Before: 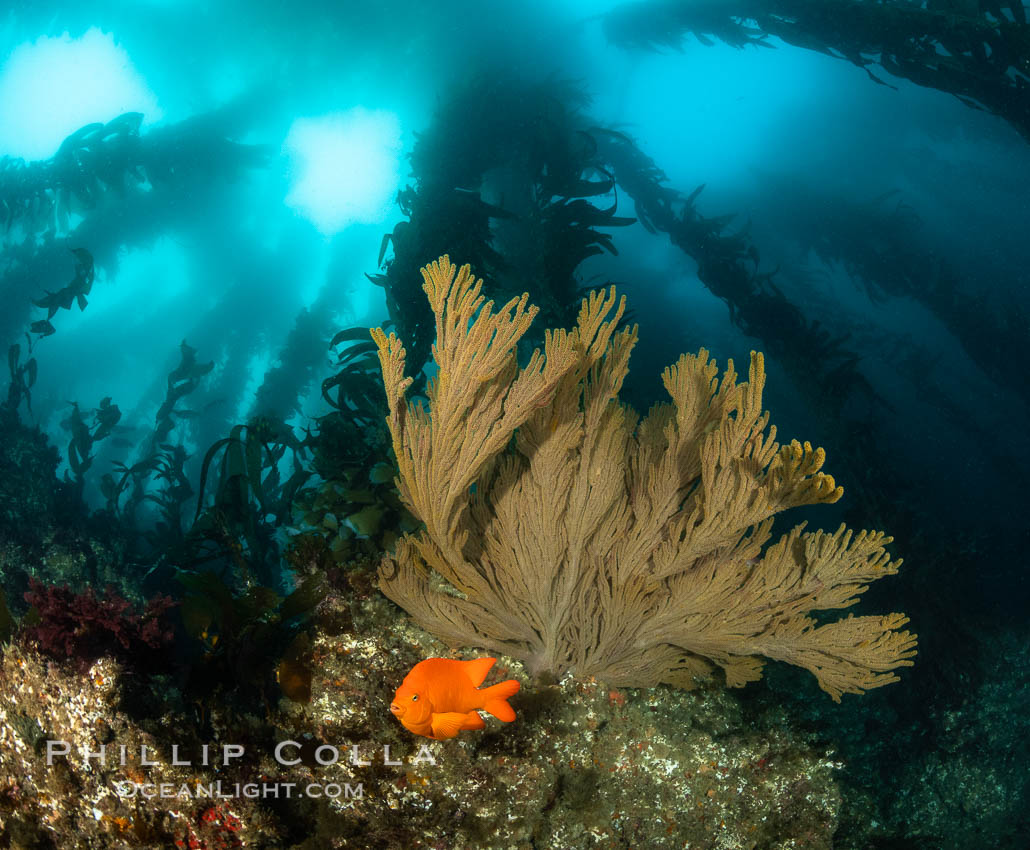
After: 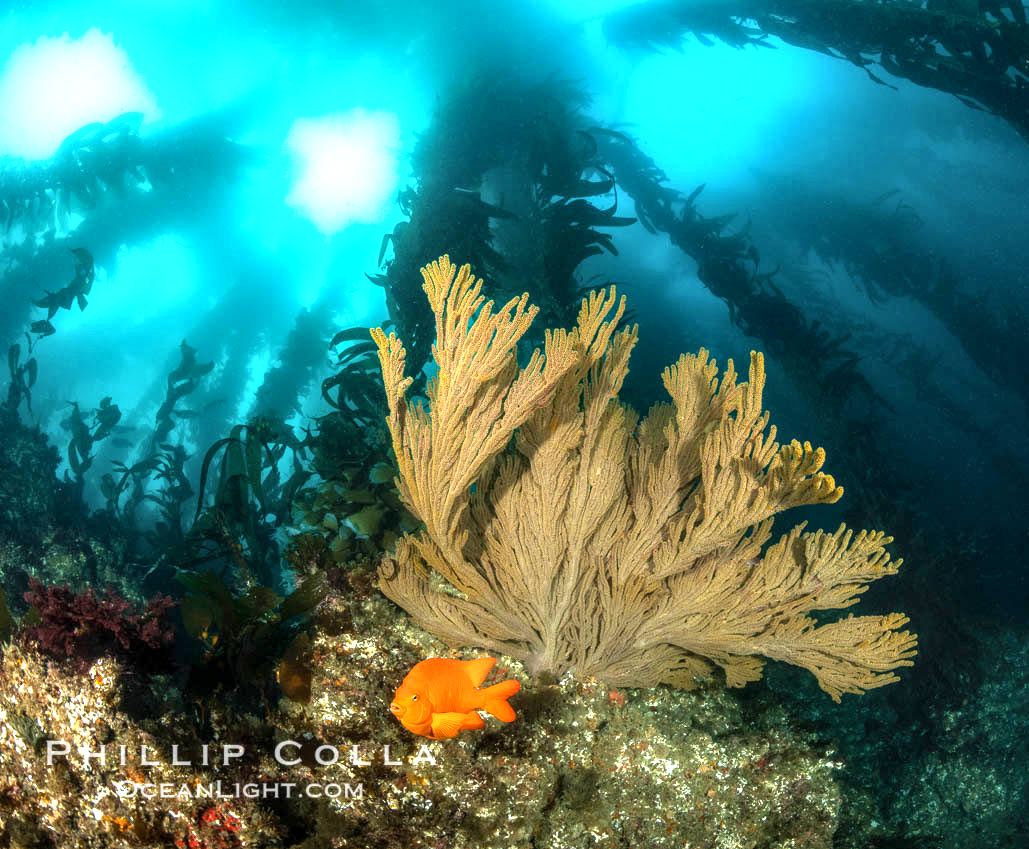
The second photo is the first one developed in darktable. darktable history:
local contrast: on, module defaults
exposure: exposure 1 EV, compensate exposure bias true, compensate highlight preservation false
